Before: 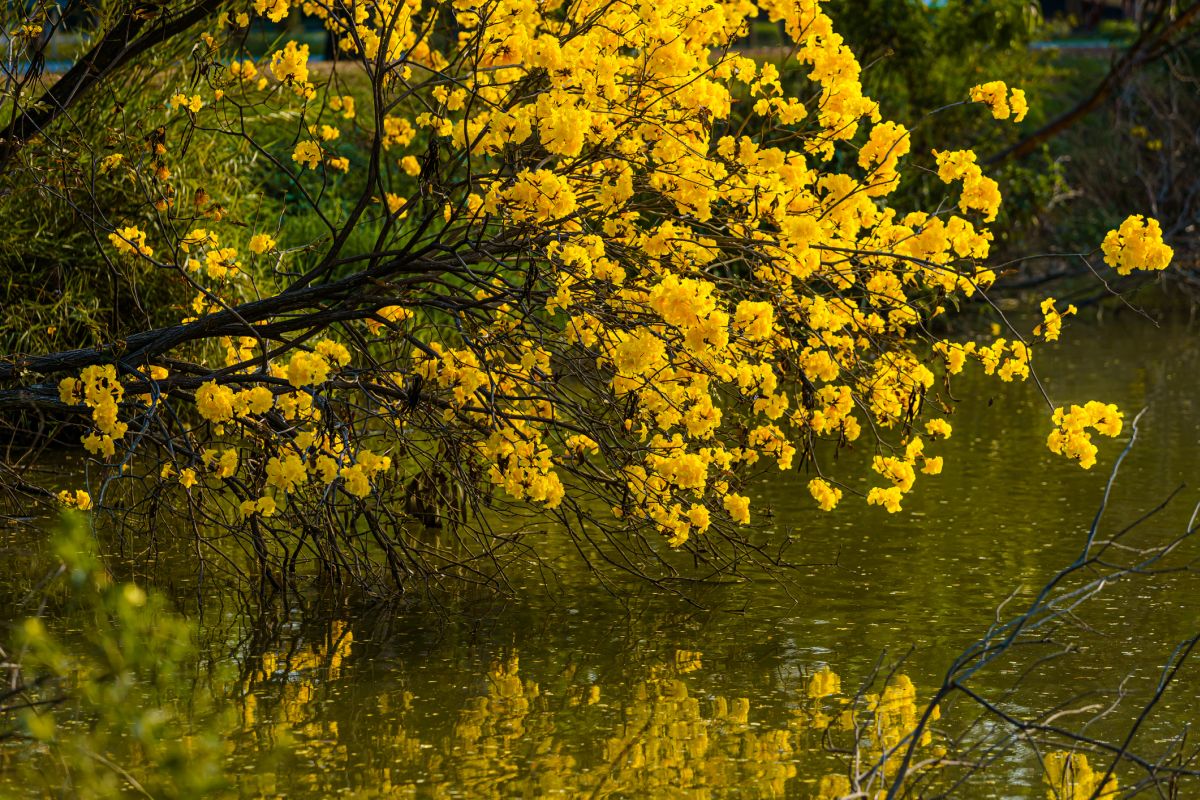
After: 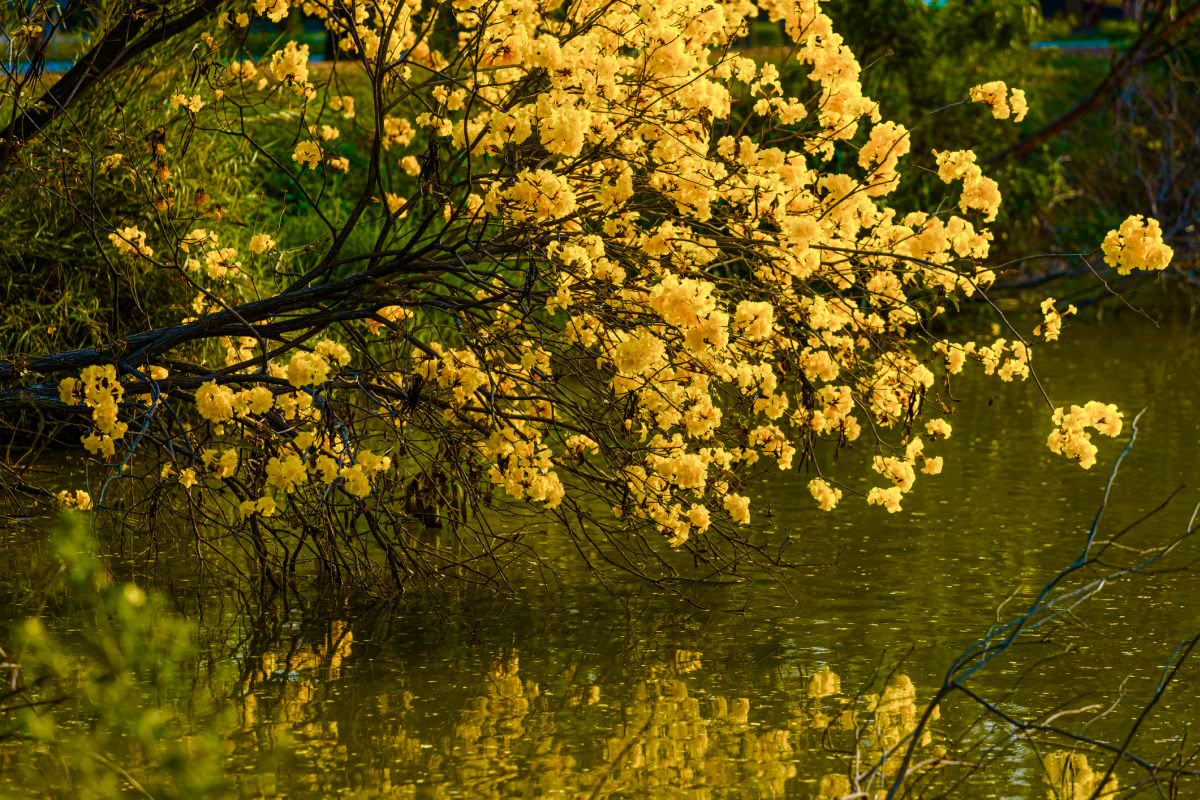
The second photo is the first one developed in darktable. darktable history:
color balance rgb: linear chroma grading › global chroma 24.964%, perceptual saturation grading › global saturation 0.481%, perceptual saturation grading › highlights -32.861%, perceptual saturation grading › mid-tones 14.954%, perceptual saturation grading › shadows 49.004%, global vibrance 25.176%
